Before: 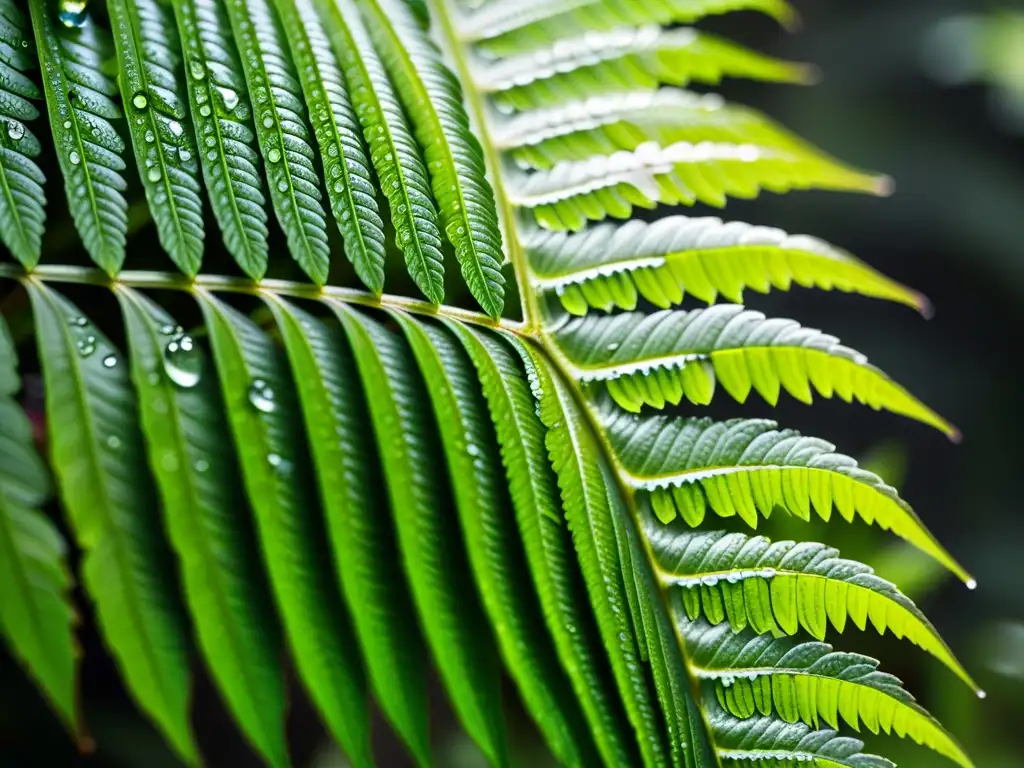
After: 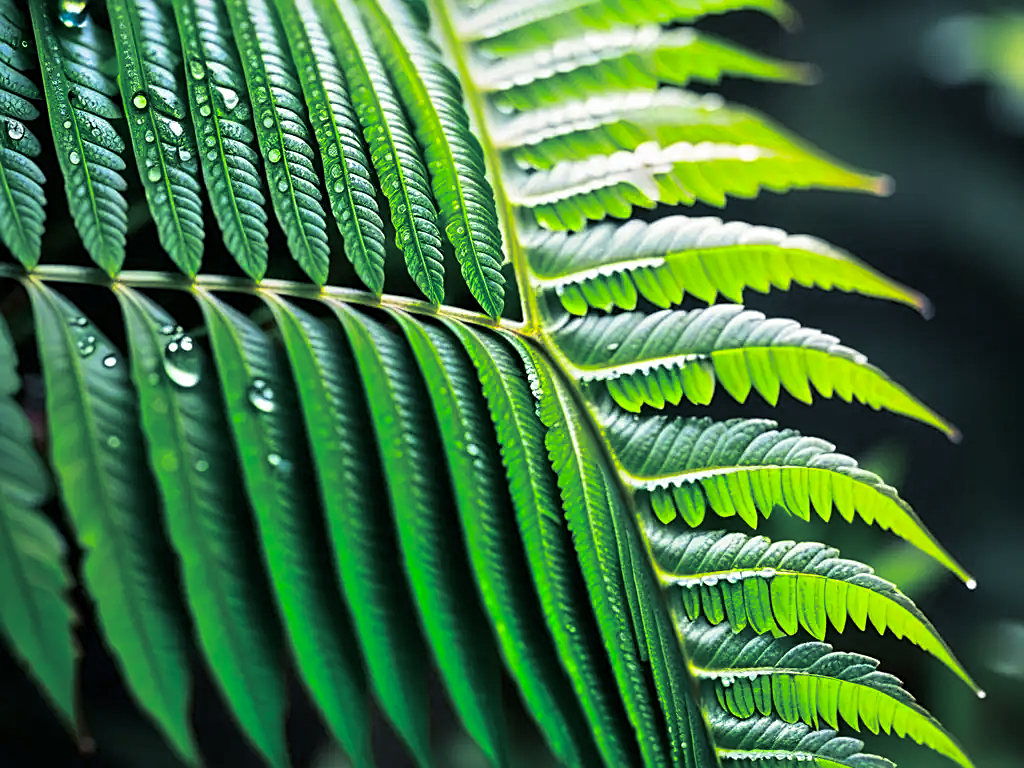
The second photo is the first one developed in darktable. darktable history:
sharpen: on, module defaults
contrast brightness saturation: saturation 0.5
split-toning: shadows › hue 205.2°, shadows › saturation 0.29, highlights › hue 50.4°, highlights › saturation 0.38, balance -49.9
